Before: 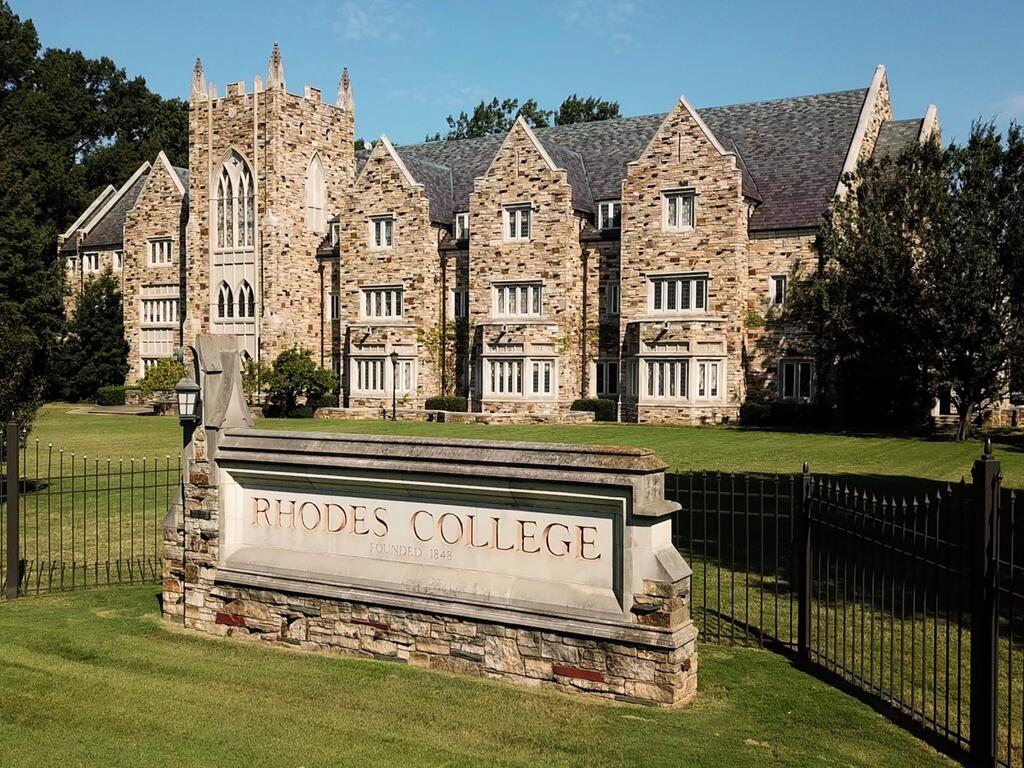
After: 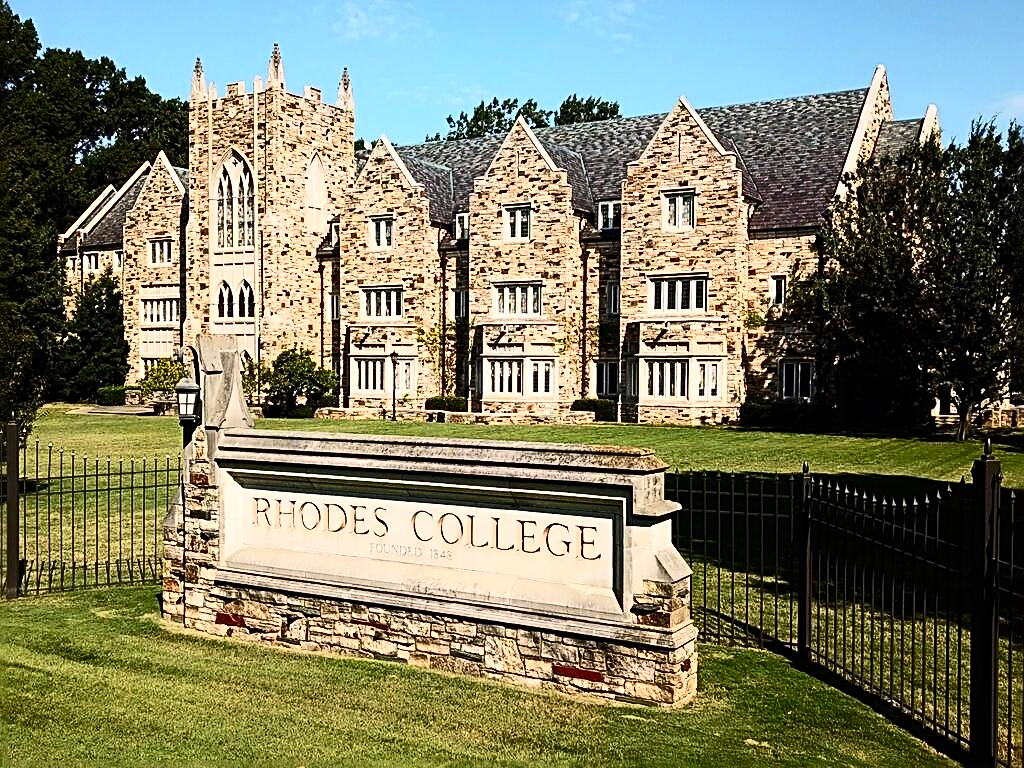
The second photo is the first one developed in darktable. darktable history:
contrast brightness saturation: contrast 0.4, brightness 0.109, saturation 0.212
sharpen: radius 2.836, amount 0.719
